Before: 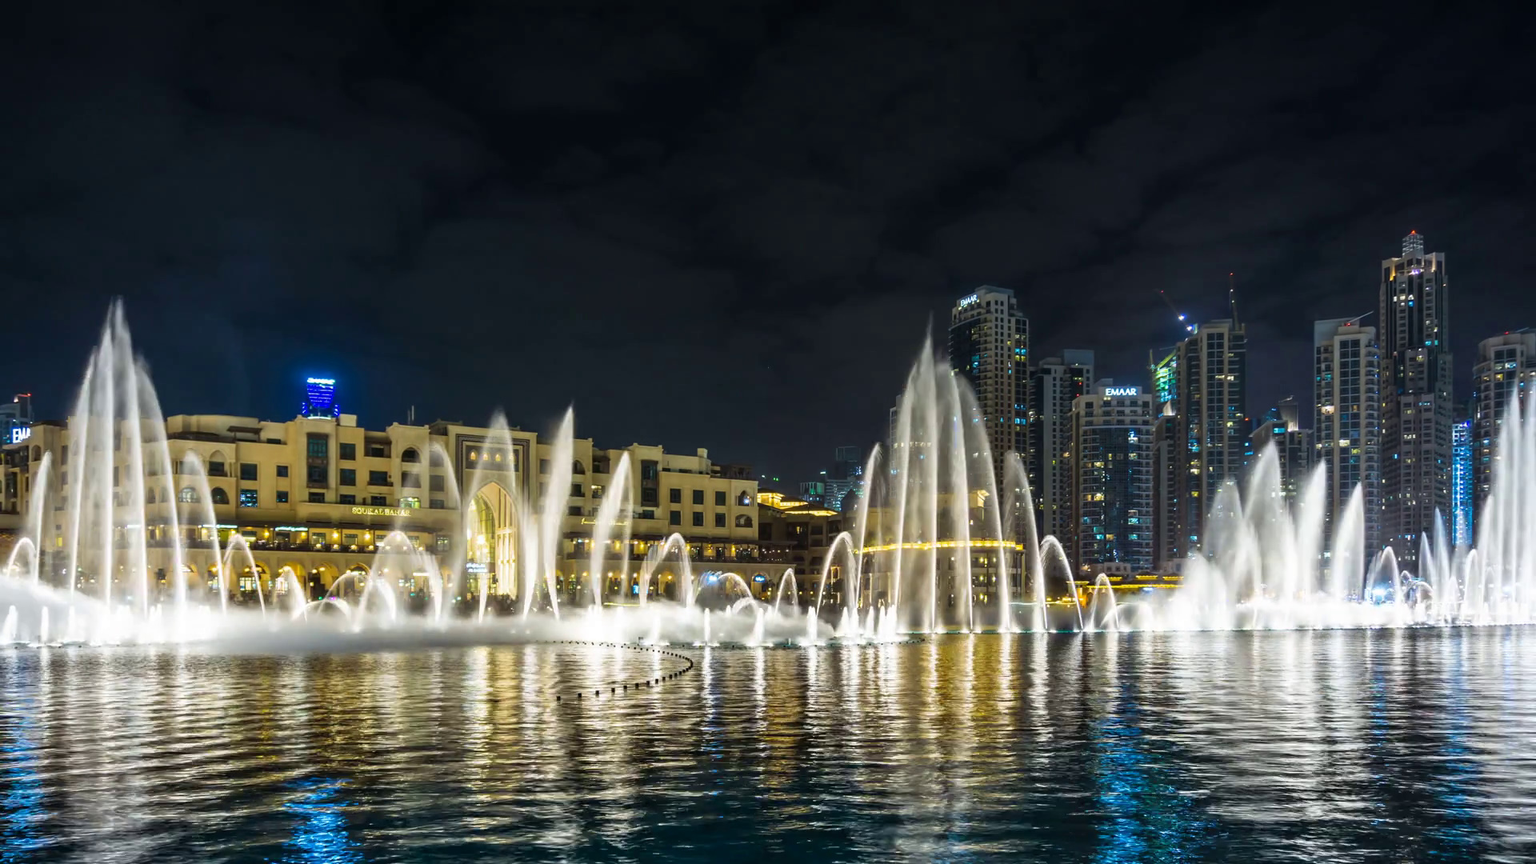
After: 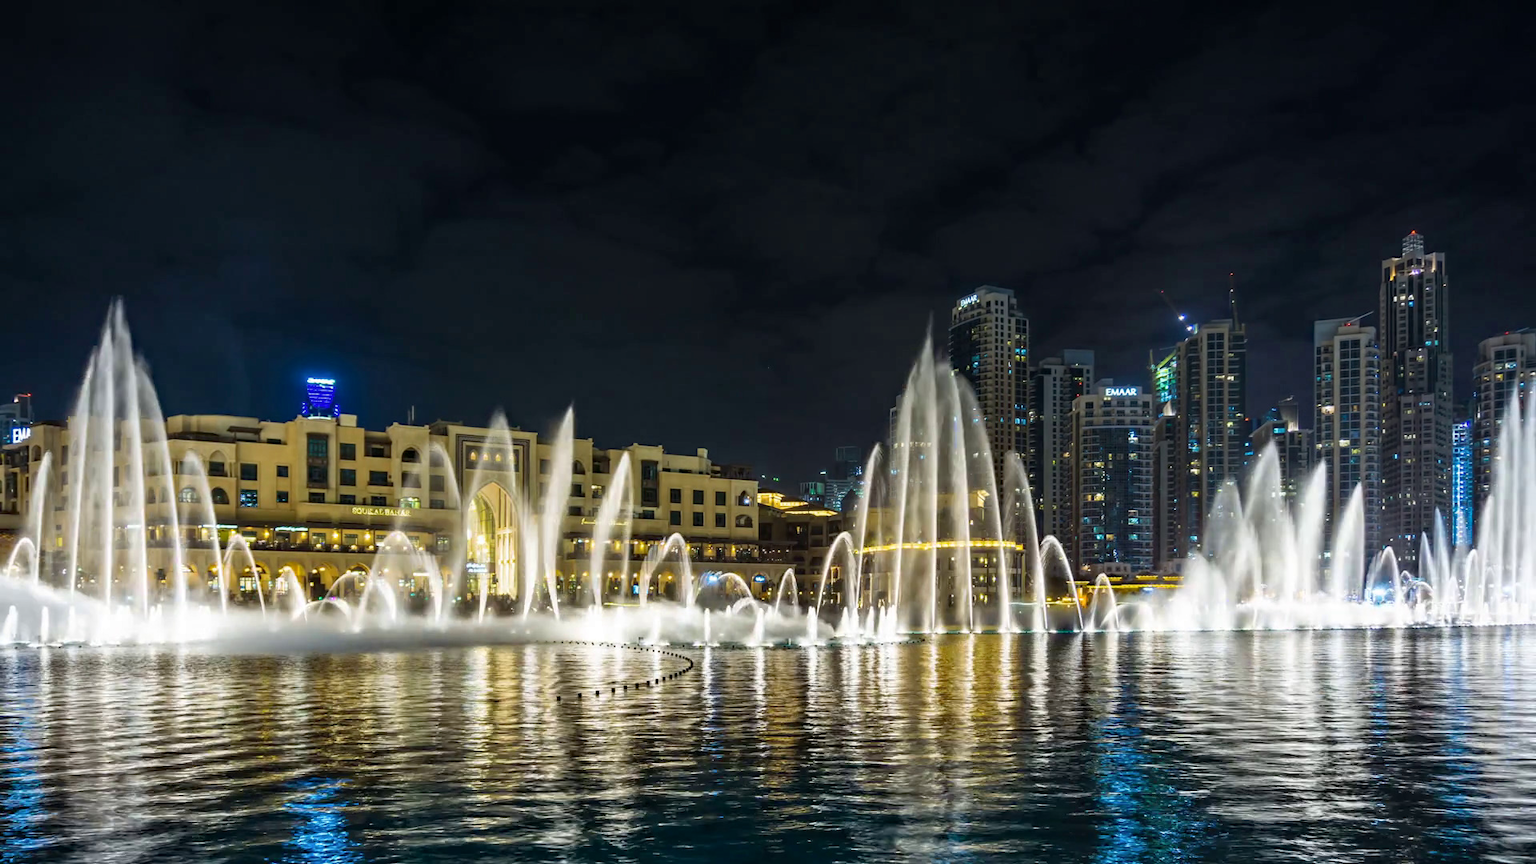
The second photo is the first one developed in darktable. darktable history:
haze removal: adaptive false
contrast brightness saturation: saturation -0.048
